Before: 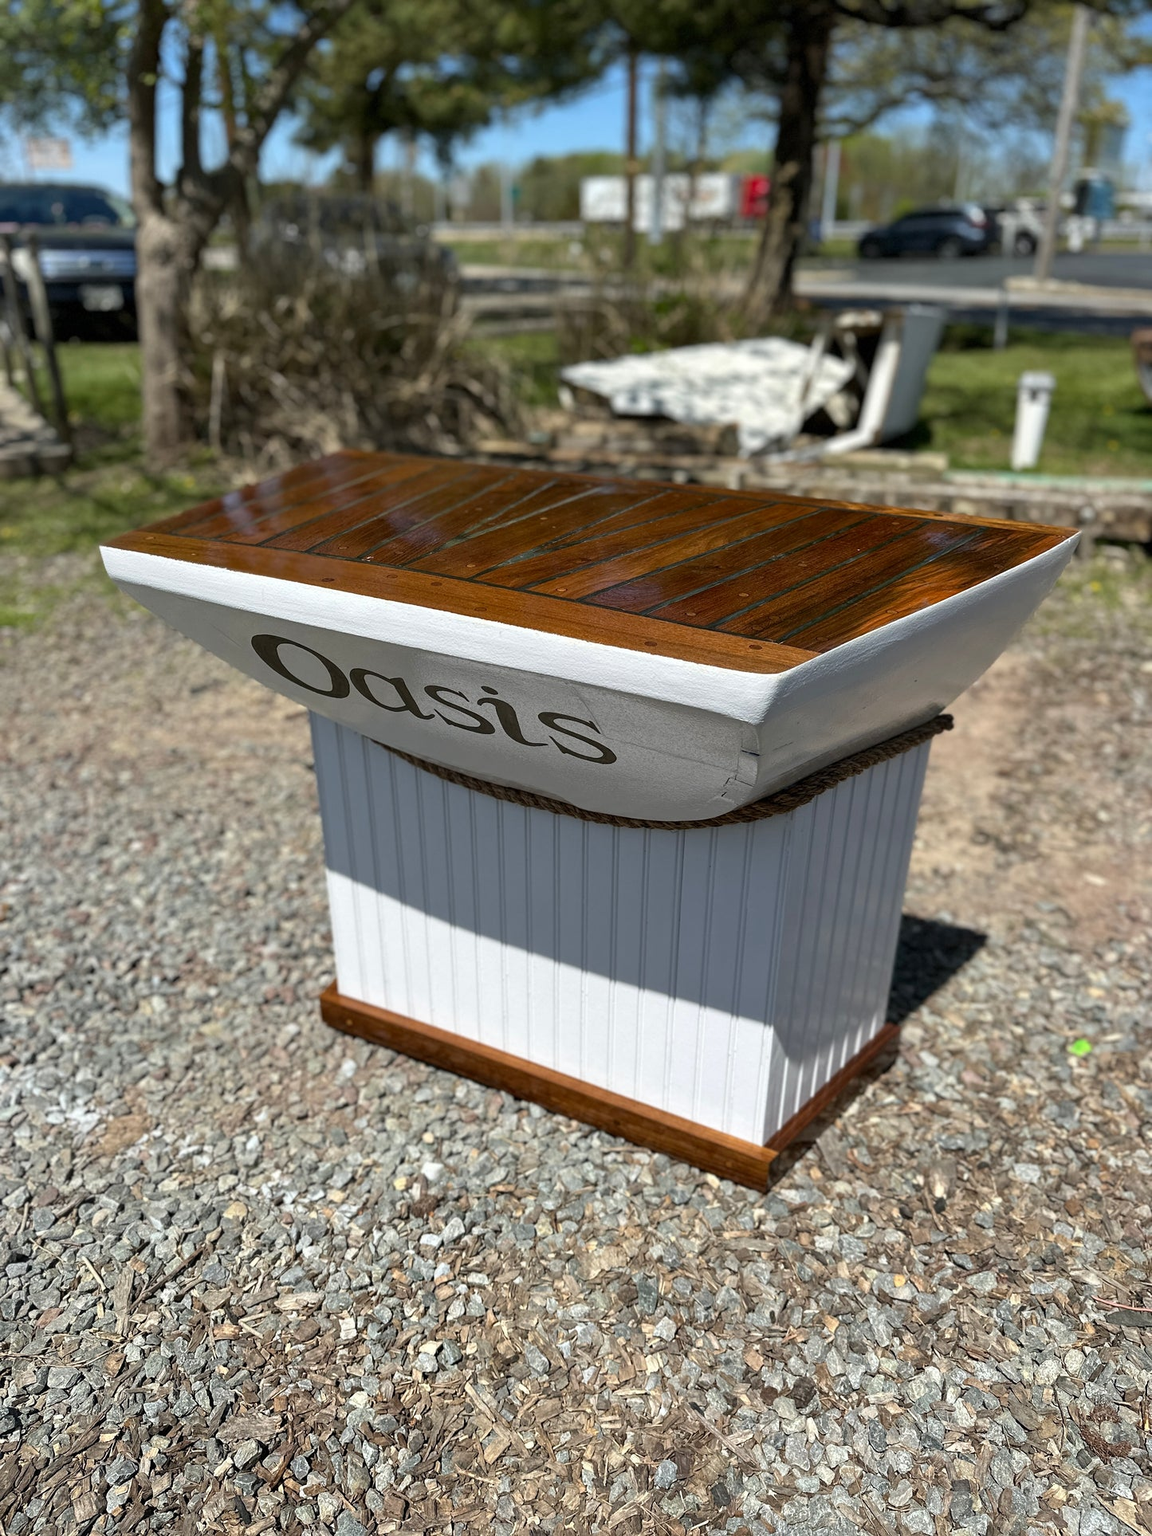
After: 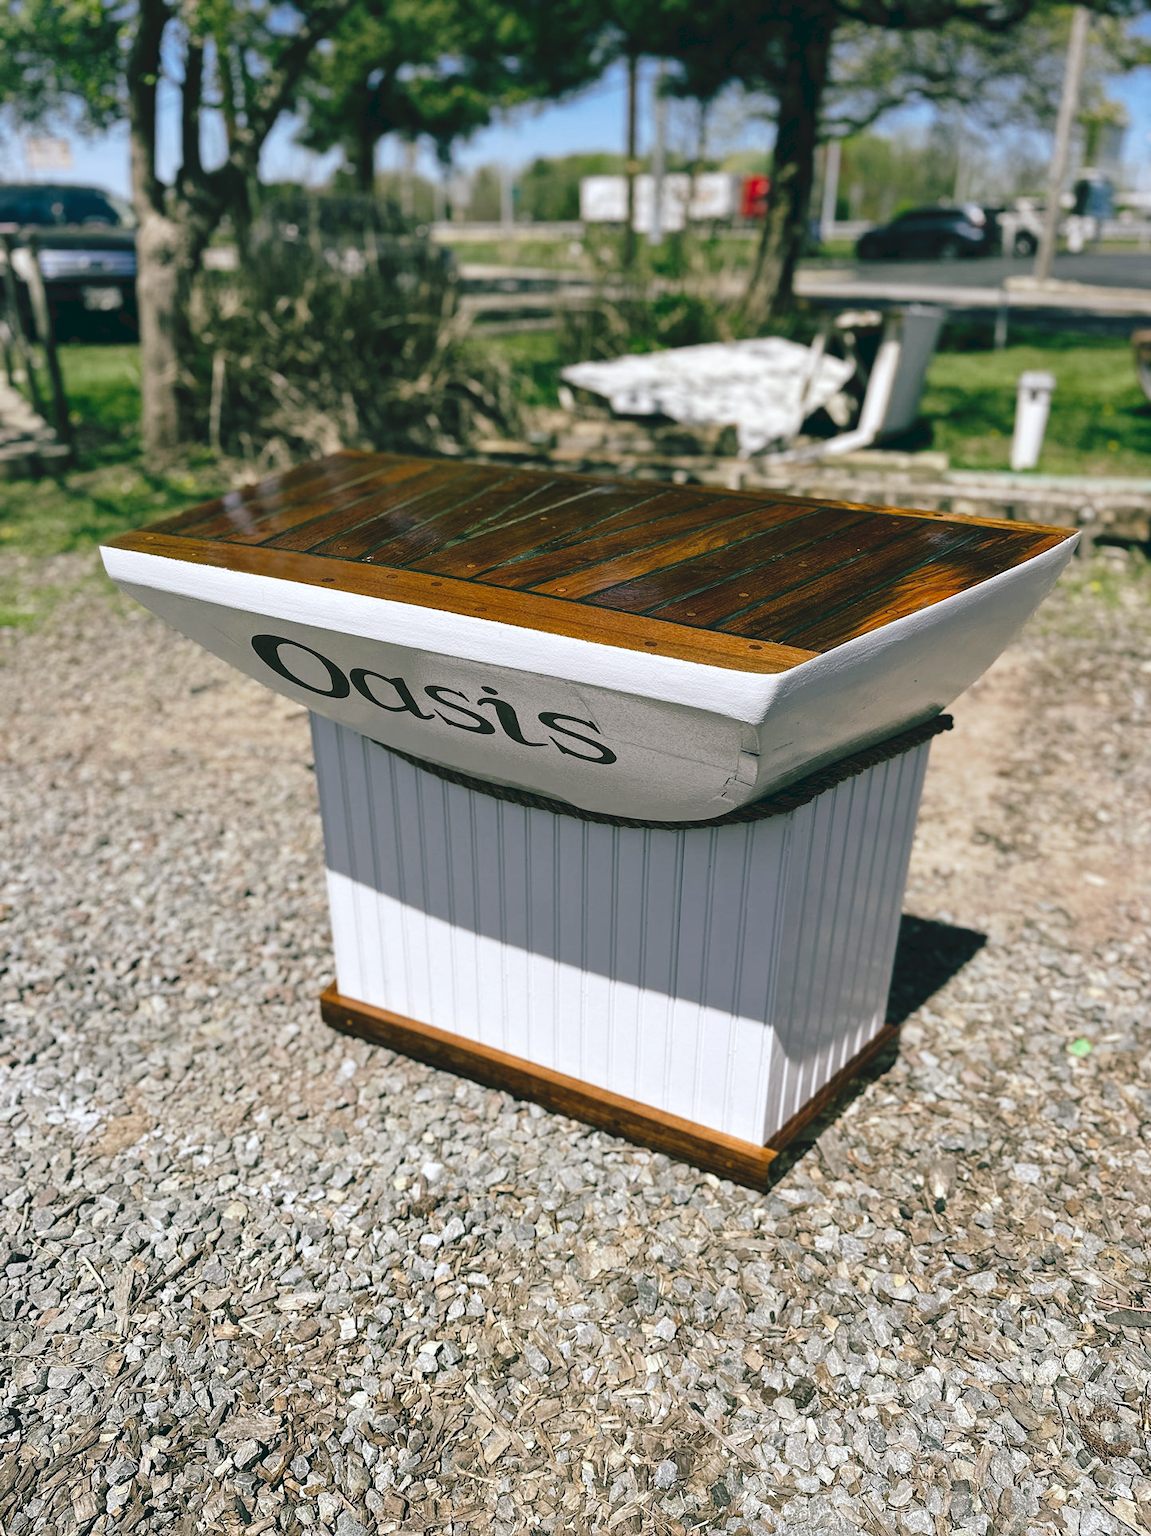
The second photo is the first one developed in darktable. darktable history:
tone curve: curves: ch0 [(0, 0) (0.003, 0.074) (0.011, 0.079) (0.025, 0.083) (0.044, 0.095) (0.069, 0.097) (0.1, 0.11) (0.136, 0.131) (0.177, 0.159) (0.224, 0.209) (0.277, 0.279) (0.335, 0.367) (0.399, 0.455) (0.468, 0.538) (0.543, 0.621) (0.623, 0.699) (0.709, 0.782) (0.801, 0.848) (0.898, 0.924) (1, 1)], preserve colors none
color look up table: target L [95.81, 91.67, 91.13, 89.36, 82.5, 72.88, 63.95, 61.7, 55.47, 60.52, 28.35, 17.07, 201.01, 94.46, 81.16, 72.27, 67.72, 60.6, 57.86, 51.93, 56.27, 49.41, 42.76, 34.87, 30.58, 16.29, 2.332, 86.86, 83.17, 72.5, 68.96, 73.57, 65.44, 68.7, 60.42, 41.47, 44.3, 35.95, 31.14, 26.68, 11.82, 8.993, 96.69, 92.56, 80.25, 57.32, 63, 32.4, 32.71], target a [-19.78, -30.52, -24.72, -35.7, -22.78, -24.28, -46.86, -36.22, -28.5, -4.148, -23.44, -25.51, 0, -4.239, -5.591, 33.54, 35.43, 35.64, 2.919, 60.81, 15.66, 63.91, 61.96, 37.42, 0.743, 21.82, -5.164, 2.876, 20.73, 37.39, 20.14, 35.64, 8.256, 52.63, 61.67, 16.35, 53.86, 46.08, 39.32, 21.67, 23.13, -14.69, -8.894, -26.96, -25.12, -10.53, -10.66, -3.661, -16.81], target b [32.41, 38.85, 12.94, 21.62, 31.25, 4.556, 38.06, 18.79, 26.23, 47.04, 16.83, 14.54, -0.001, 16.76, 66.89, 34.34, 56.66, 15.74, 20.6, 40.58, 50.36, 54.42, 24.33, 41.22, 3.575, 13.24, -2.637, -11.05, -10.24, -3.182, -35.92, -29.89, -3.2, -33.81, -7.009, -64.29, -29.23, -2.319, -59.15, -7.497, -38.5, -16.69, -6.191, -6.363, -23.05, -48.86, -16.37, -30, -3.473], num patches 49
